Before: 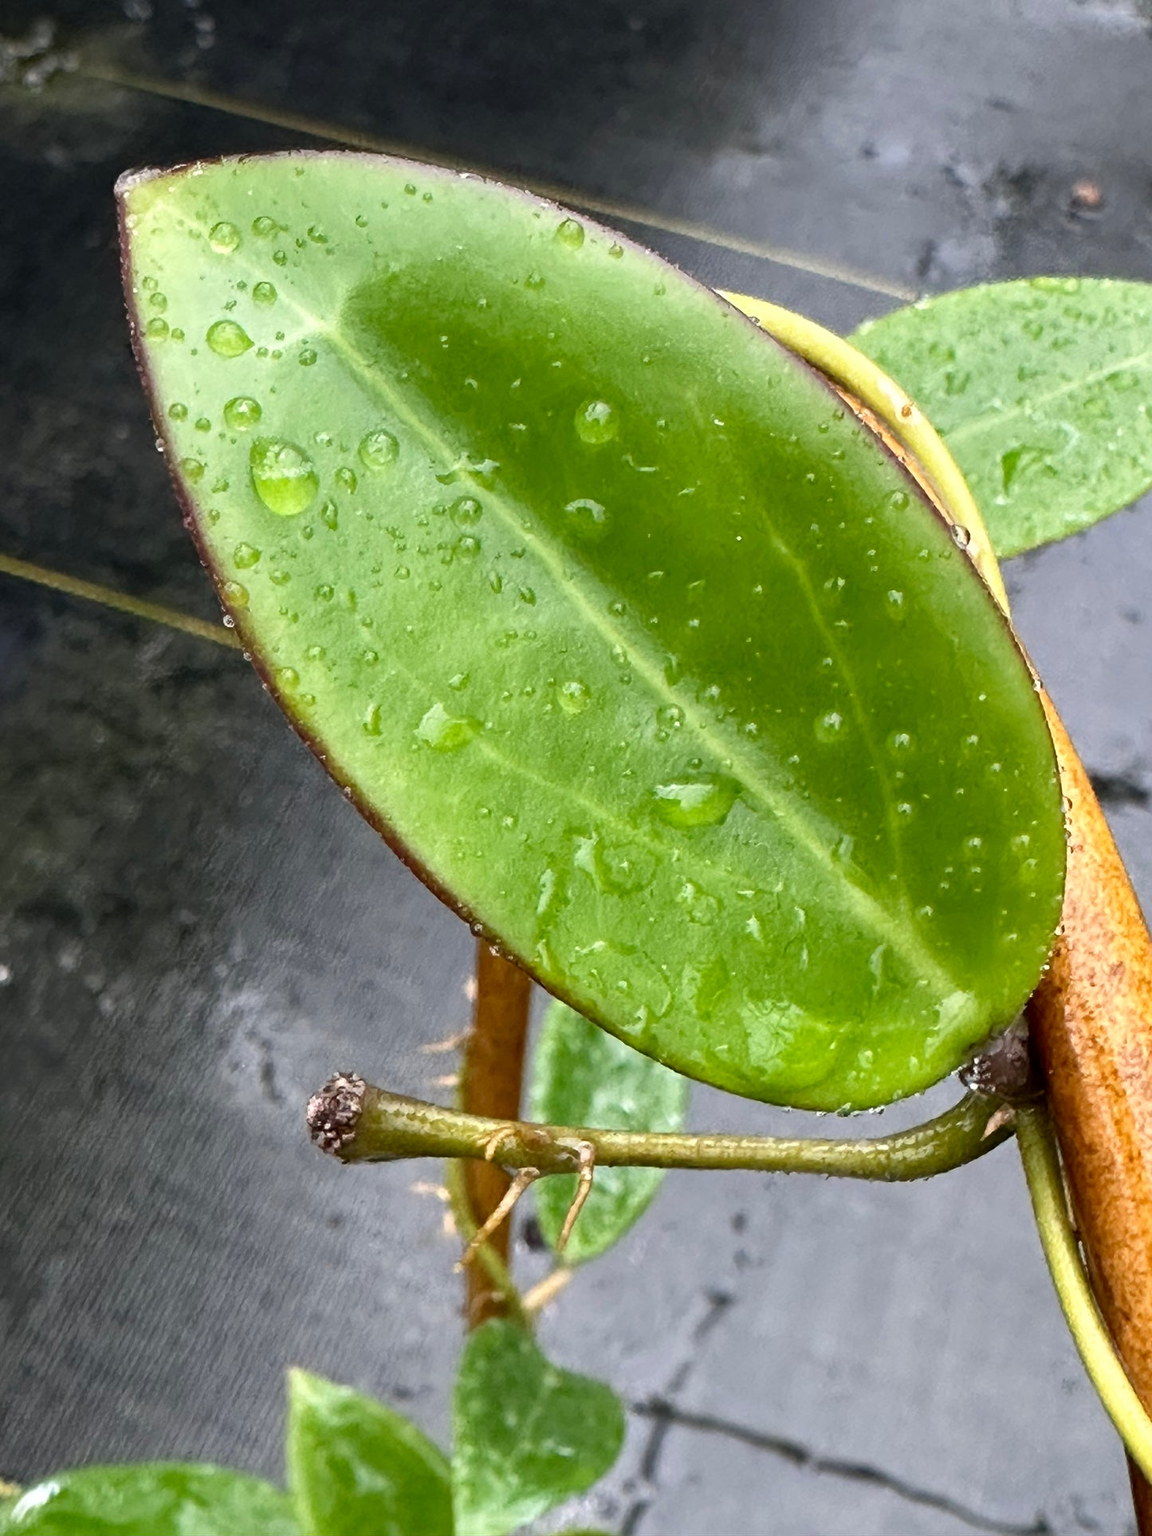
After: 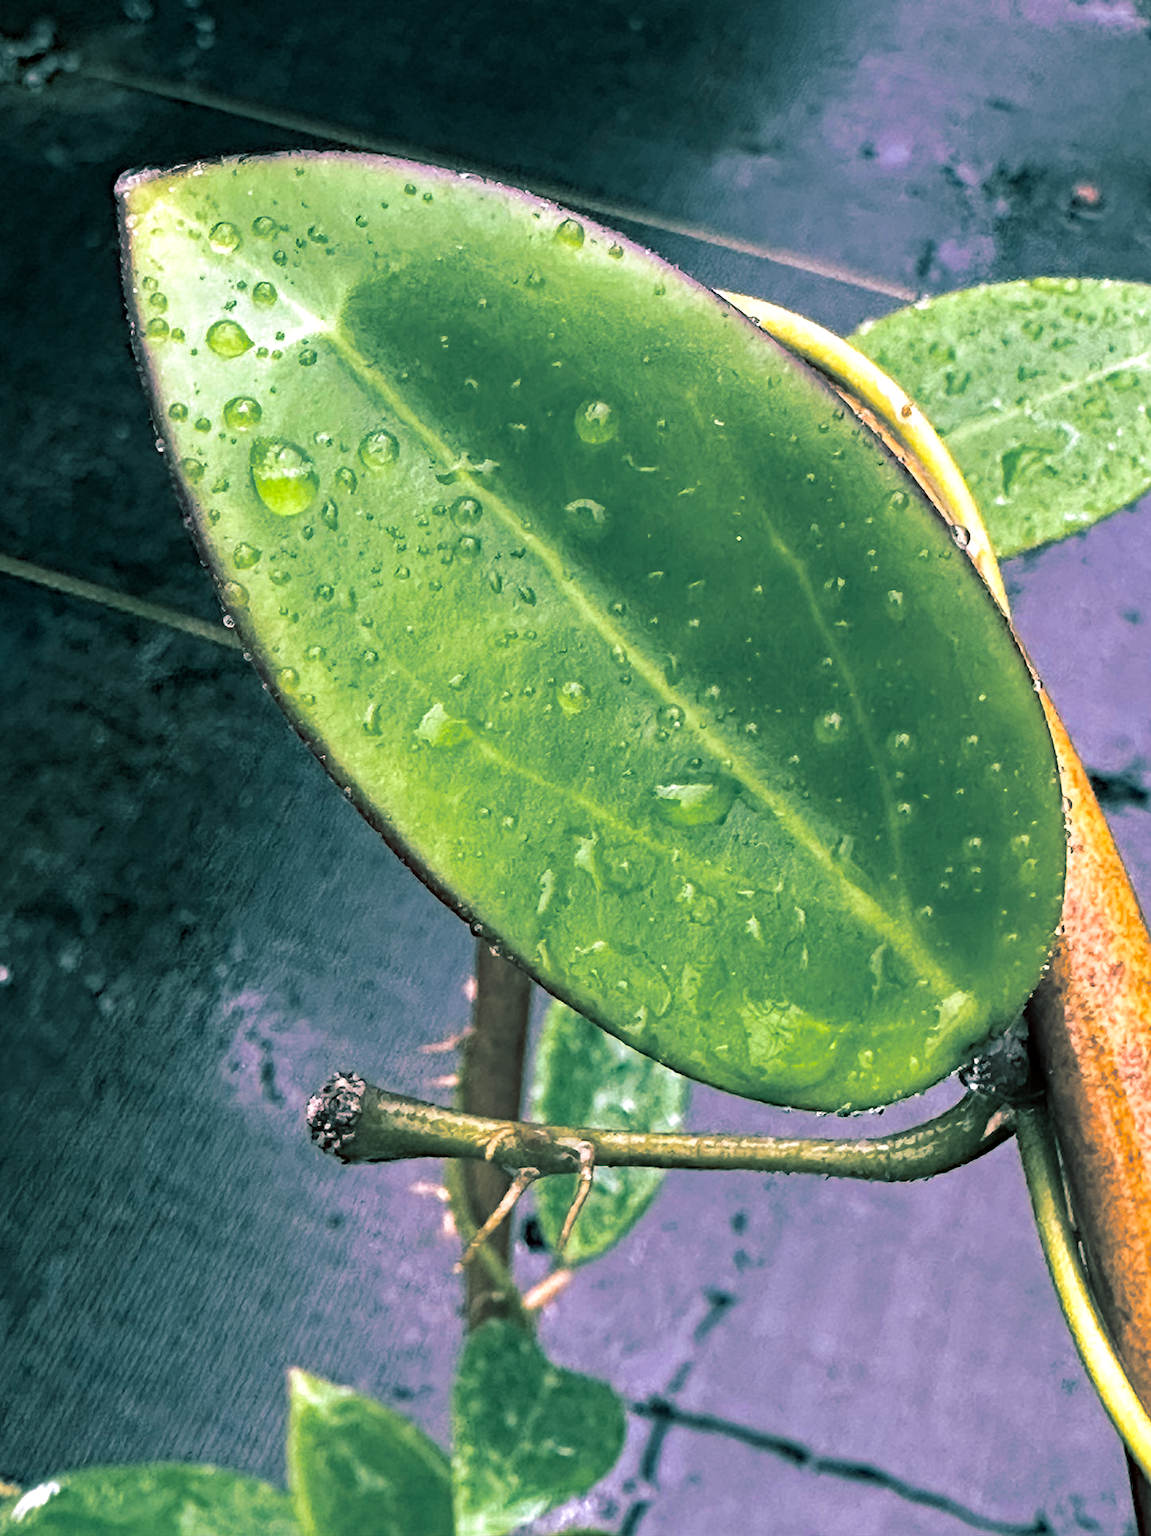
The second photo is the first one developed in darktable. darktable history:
color correction: highlights a* 3.12, highlights b* -1.55, shadows a* -0.101, shadows b* 2.52, saturation 0.98
haze removal: strength 0.5, distance 0.43, compatibility mode true, adaptive false
white balance: red 1.004, blue 1.024
split-toning: shadows › hue 183.6°, shadows › saturation 0.52, highlights › hue 0°, highlights › saturation 0
